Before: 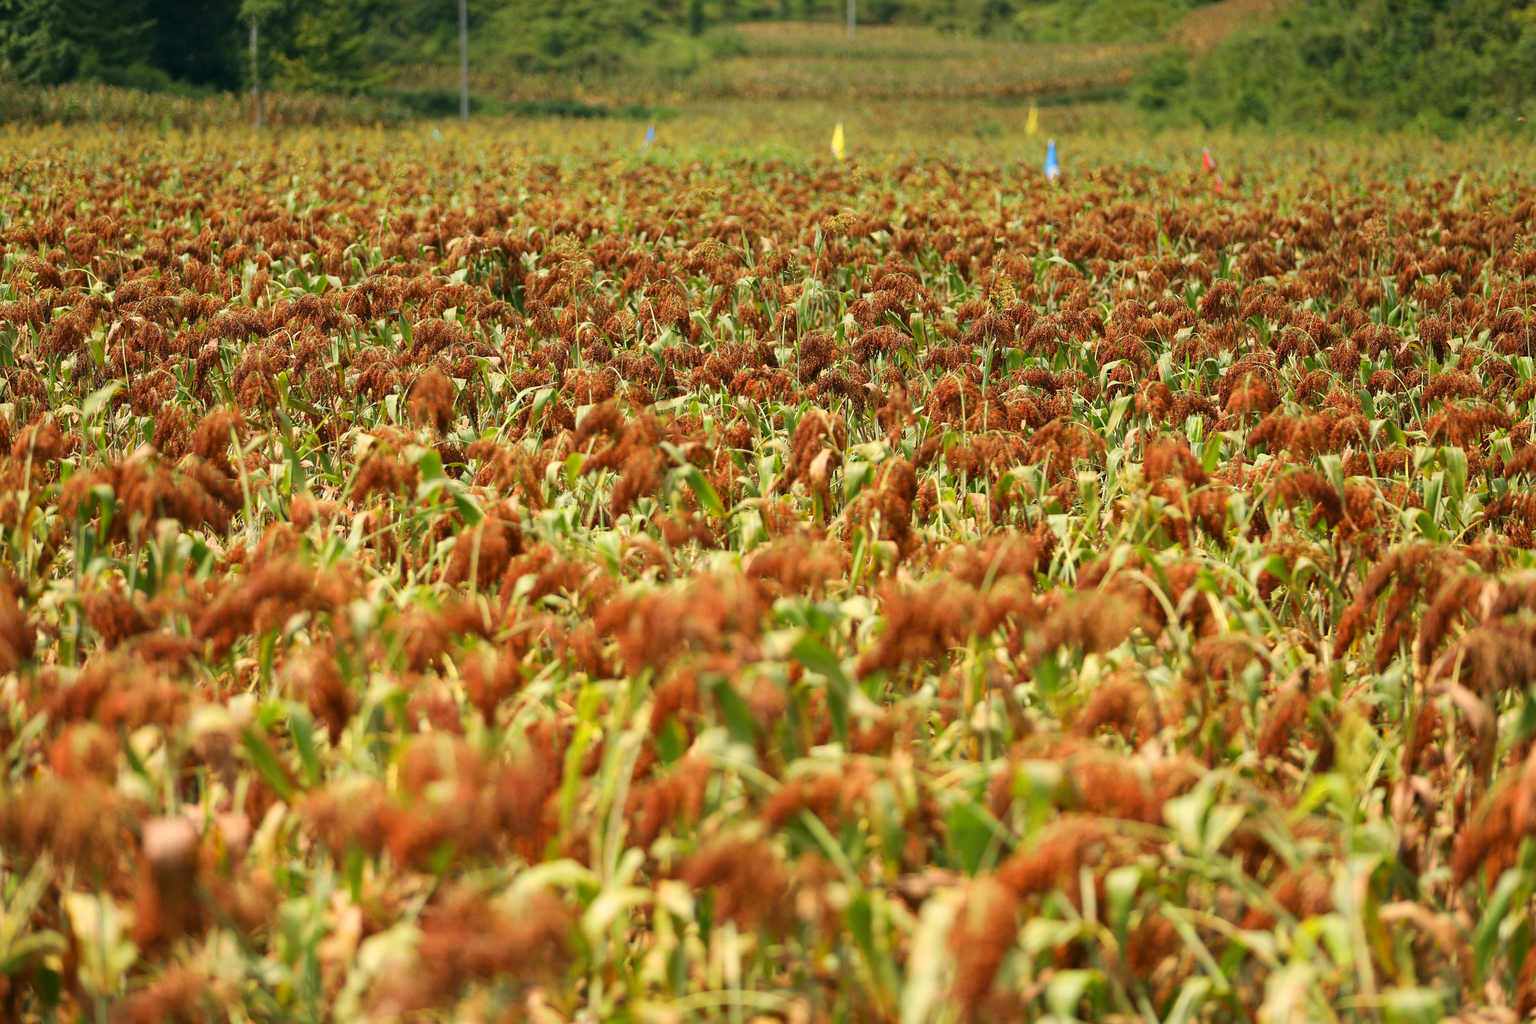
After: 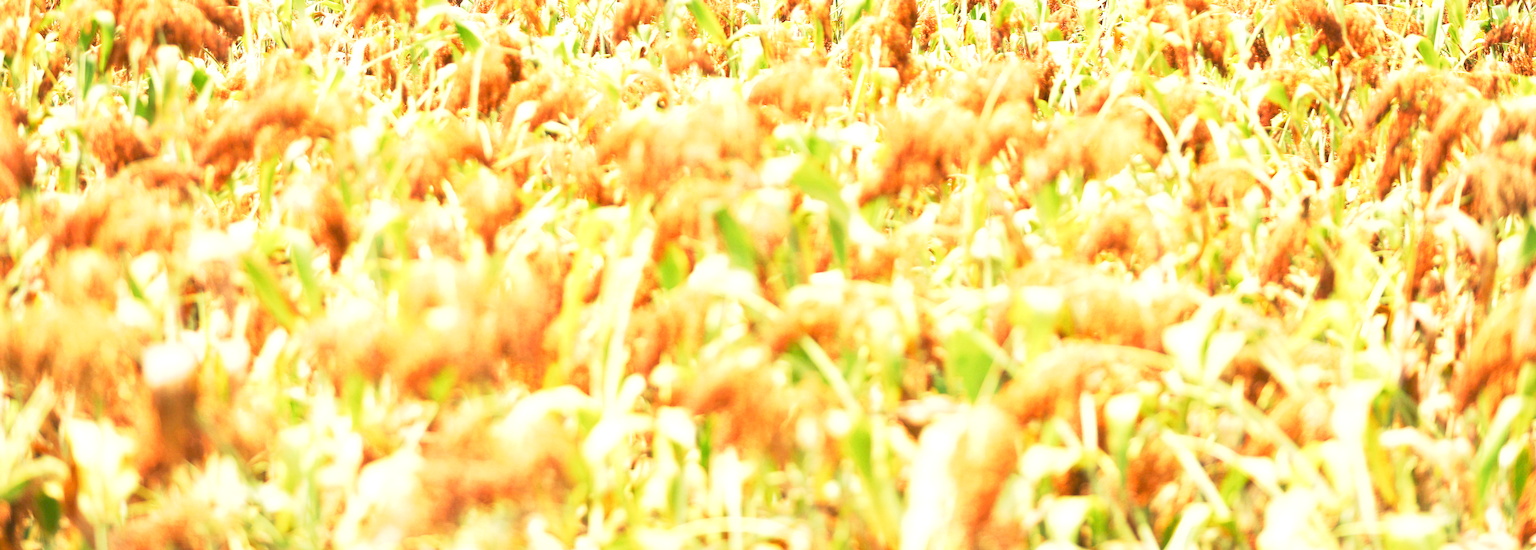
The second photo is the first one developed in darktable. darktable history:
base curve: curves: ch0 [(0, 0) (0.088, 0.125) (0.176, 0.251) (0.354, 0.501) (0.613, 0.749) (1, 0.877)], preserve colors none
exposure: exposure 2.003 EV, compensate highlight preservation false
crop and rotate: top 46.237%
velvia: on, module defaults
